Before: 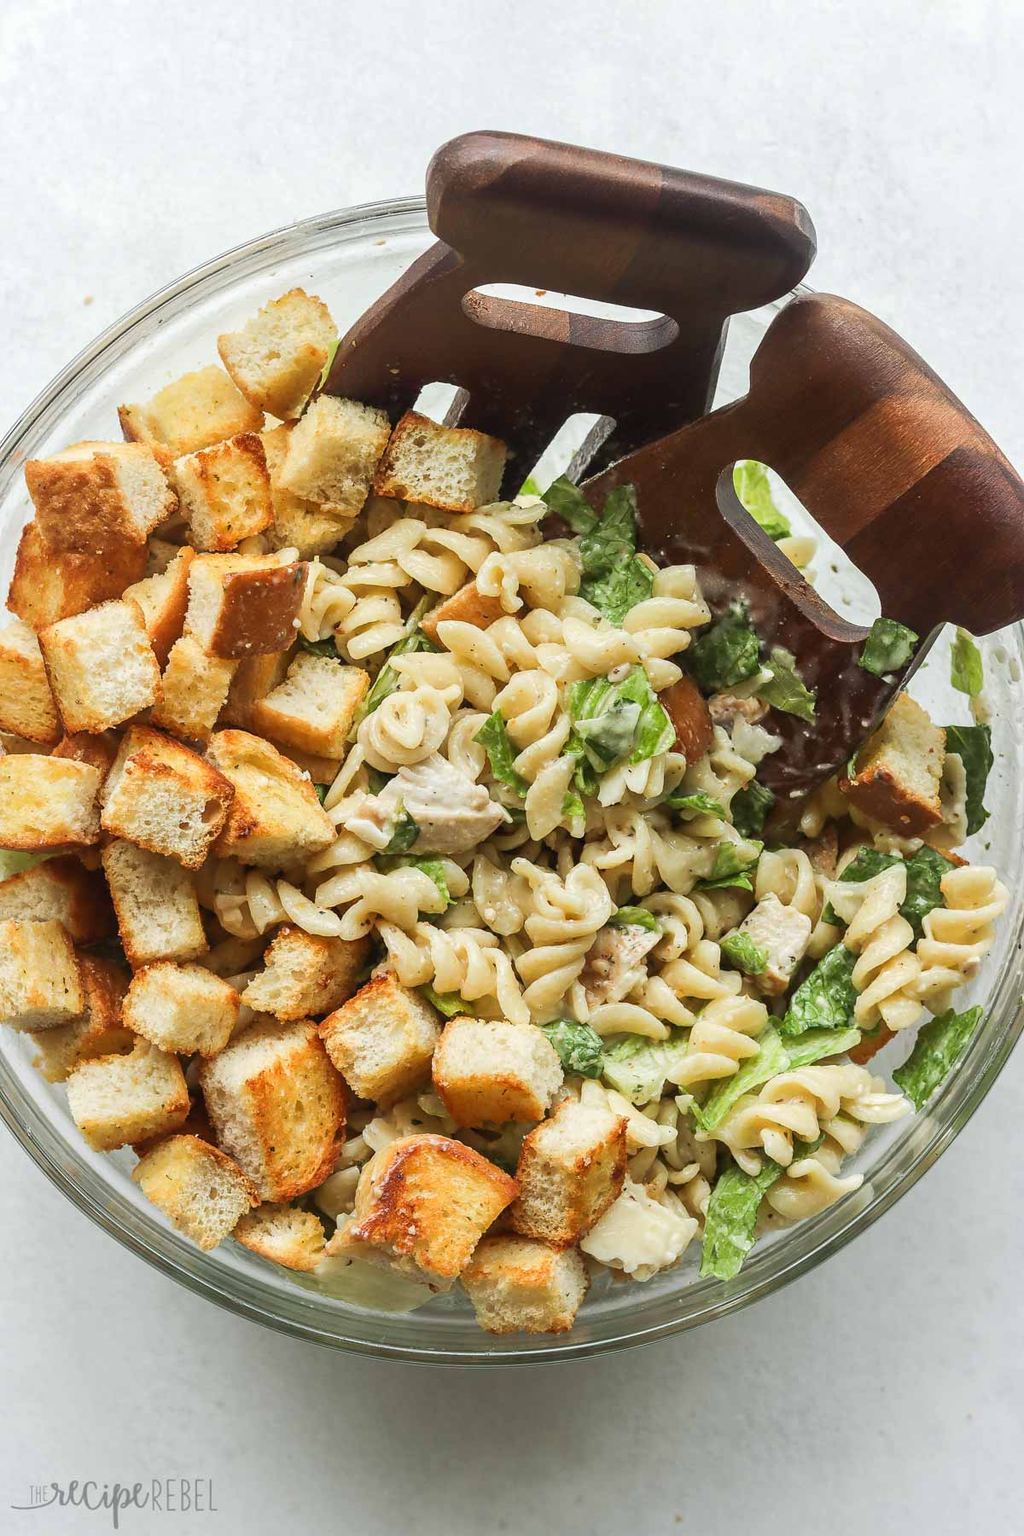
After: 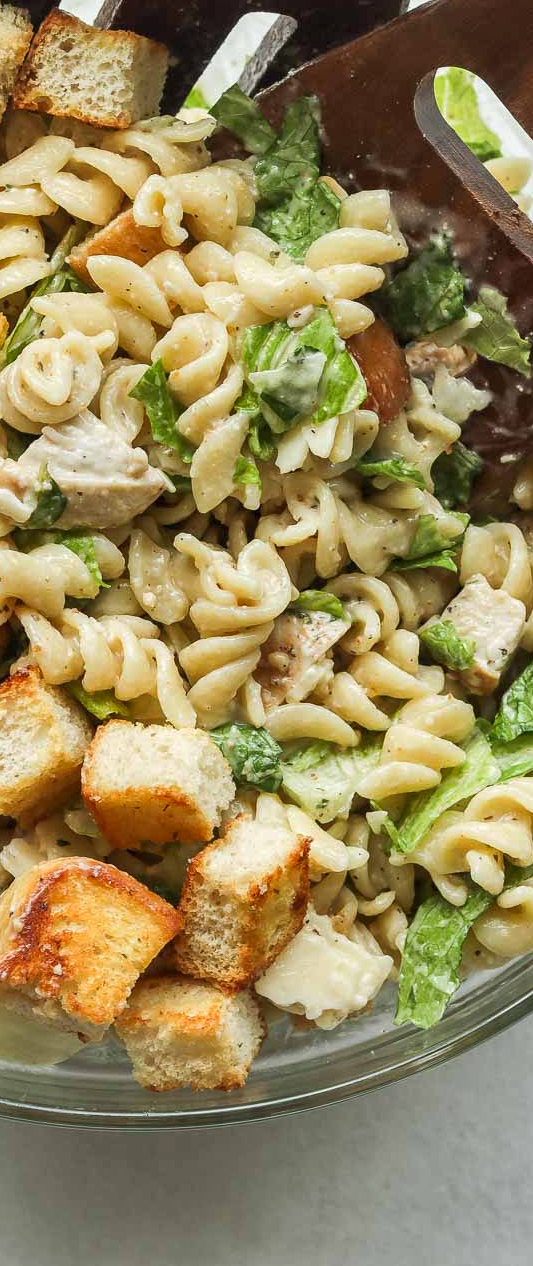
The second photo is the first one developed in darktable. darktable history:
local contrast: highlights 100%, shadows 100%, detail 120%, midtone range 0.2
crop: left 35.432%, top 26.233%, right 20.145%, bottom 3.432%
shadows and highlights: low approximation 0.01, soften with gaussian
